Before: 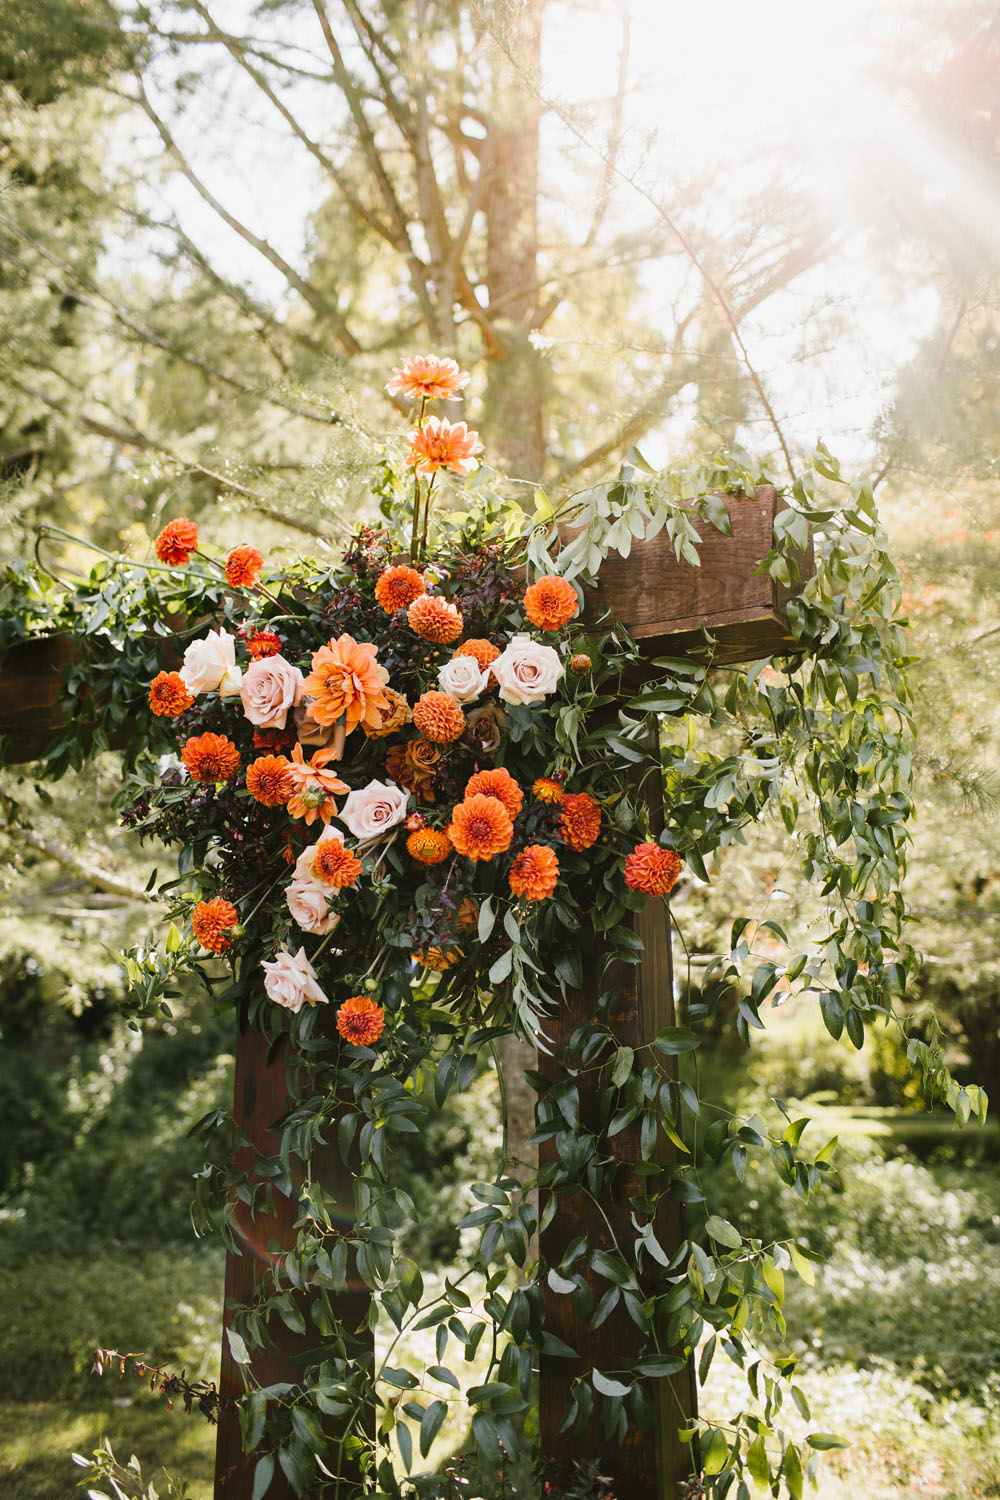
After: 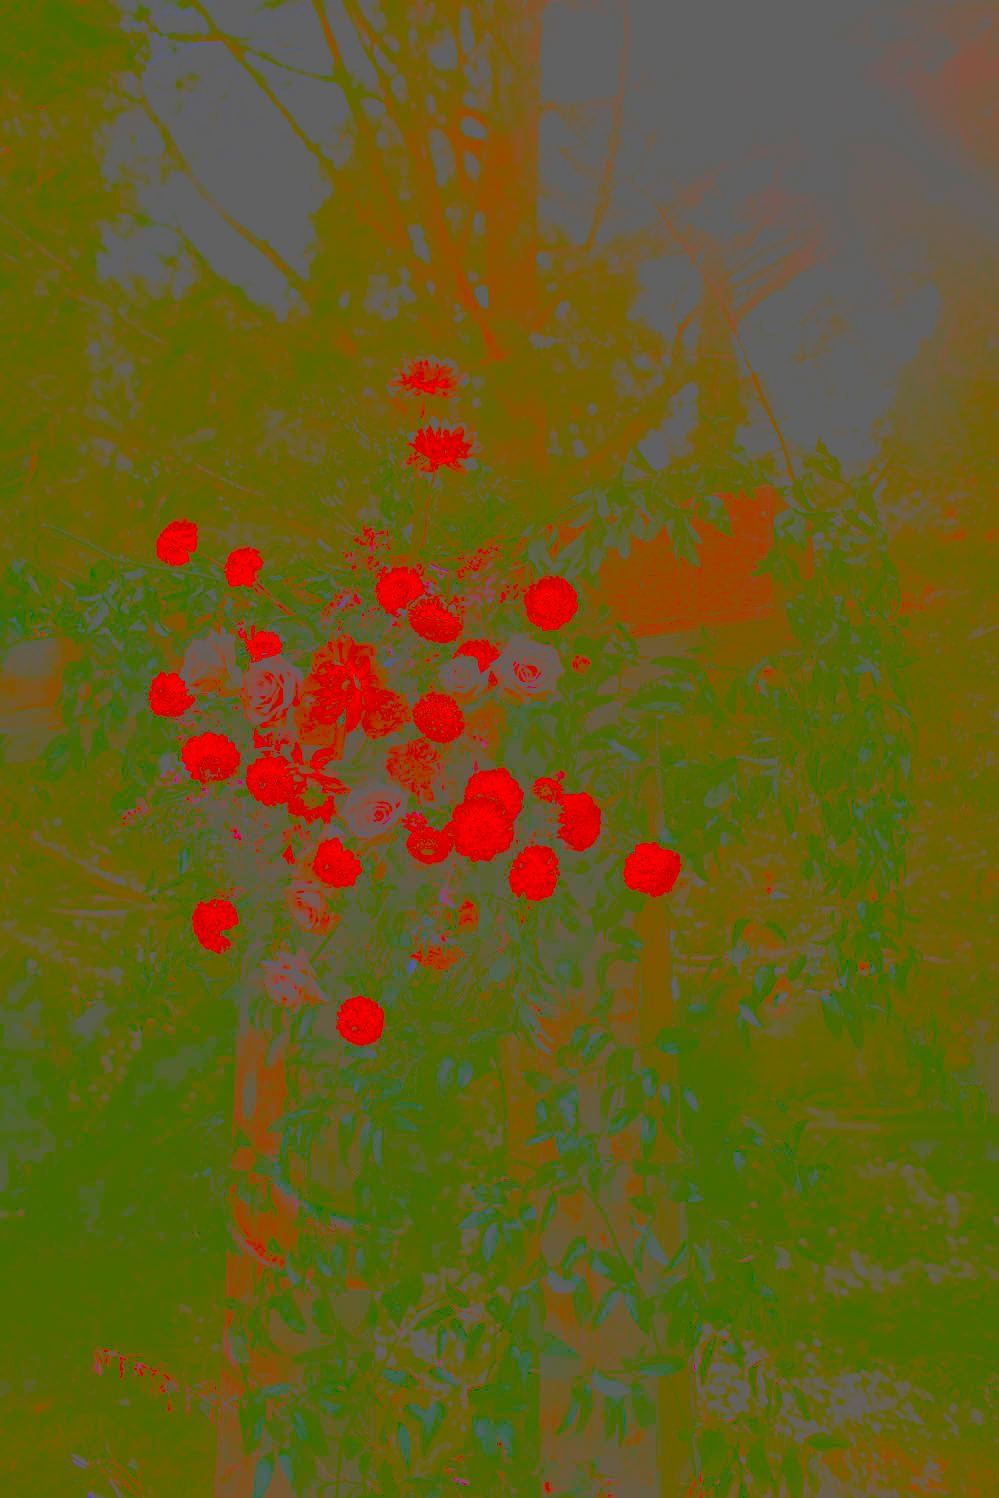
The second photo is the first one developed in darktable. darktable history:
color balance rgb: shadows lift › hue 85.25°, power › hue 61.65°, perceptual saturation grading › global saturation 20%, perceptual saturation grading › highlights -25.194%, perceptual saturation grading › shadows 49.603%, perceptual brilliance grading › global brilliance 11.212%, global vibrance 20%
contrast brightness saturation: contrast -0.986, brightness -0.159, saturation 0.734
crop: top 0.027%, bottom 0.092%
